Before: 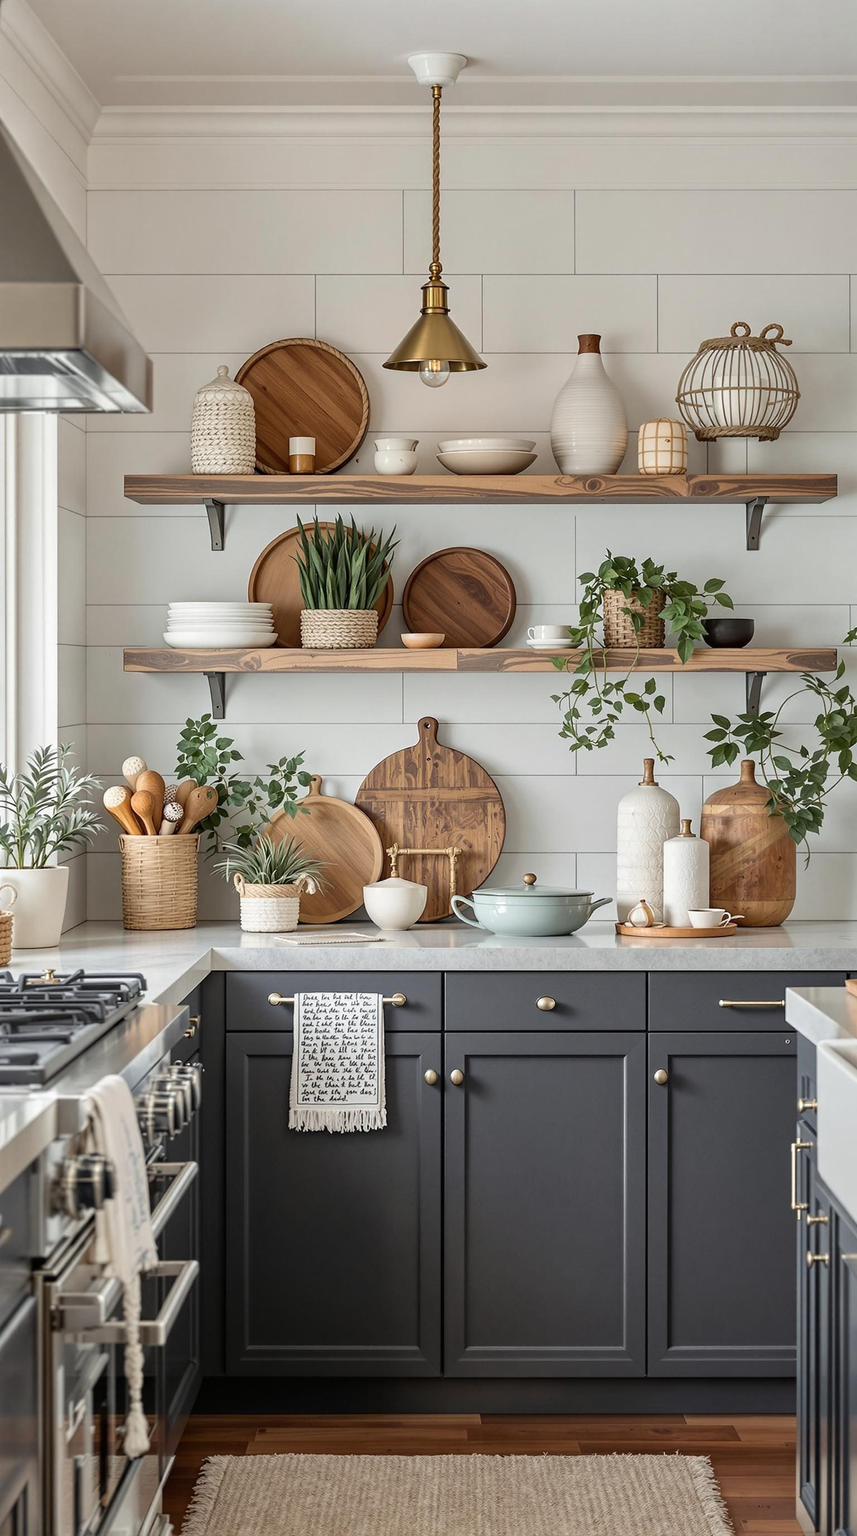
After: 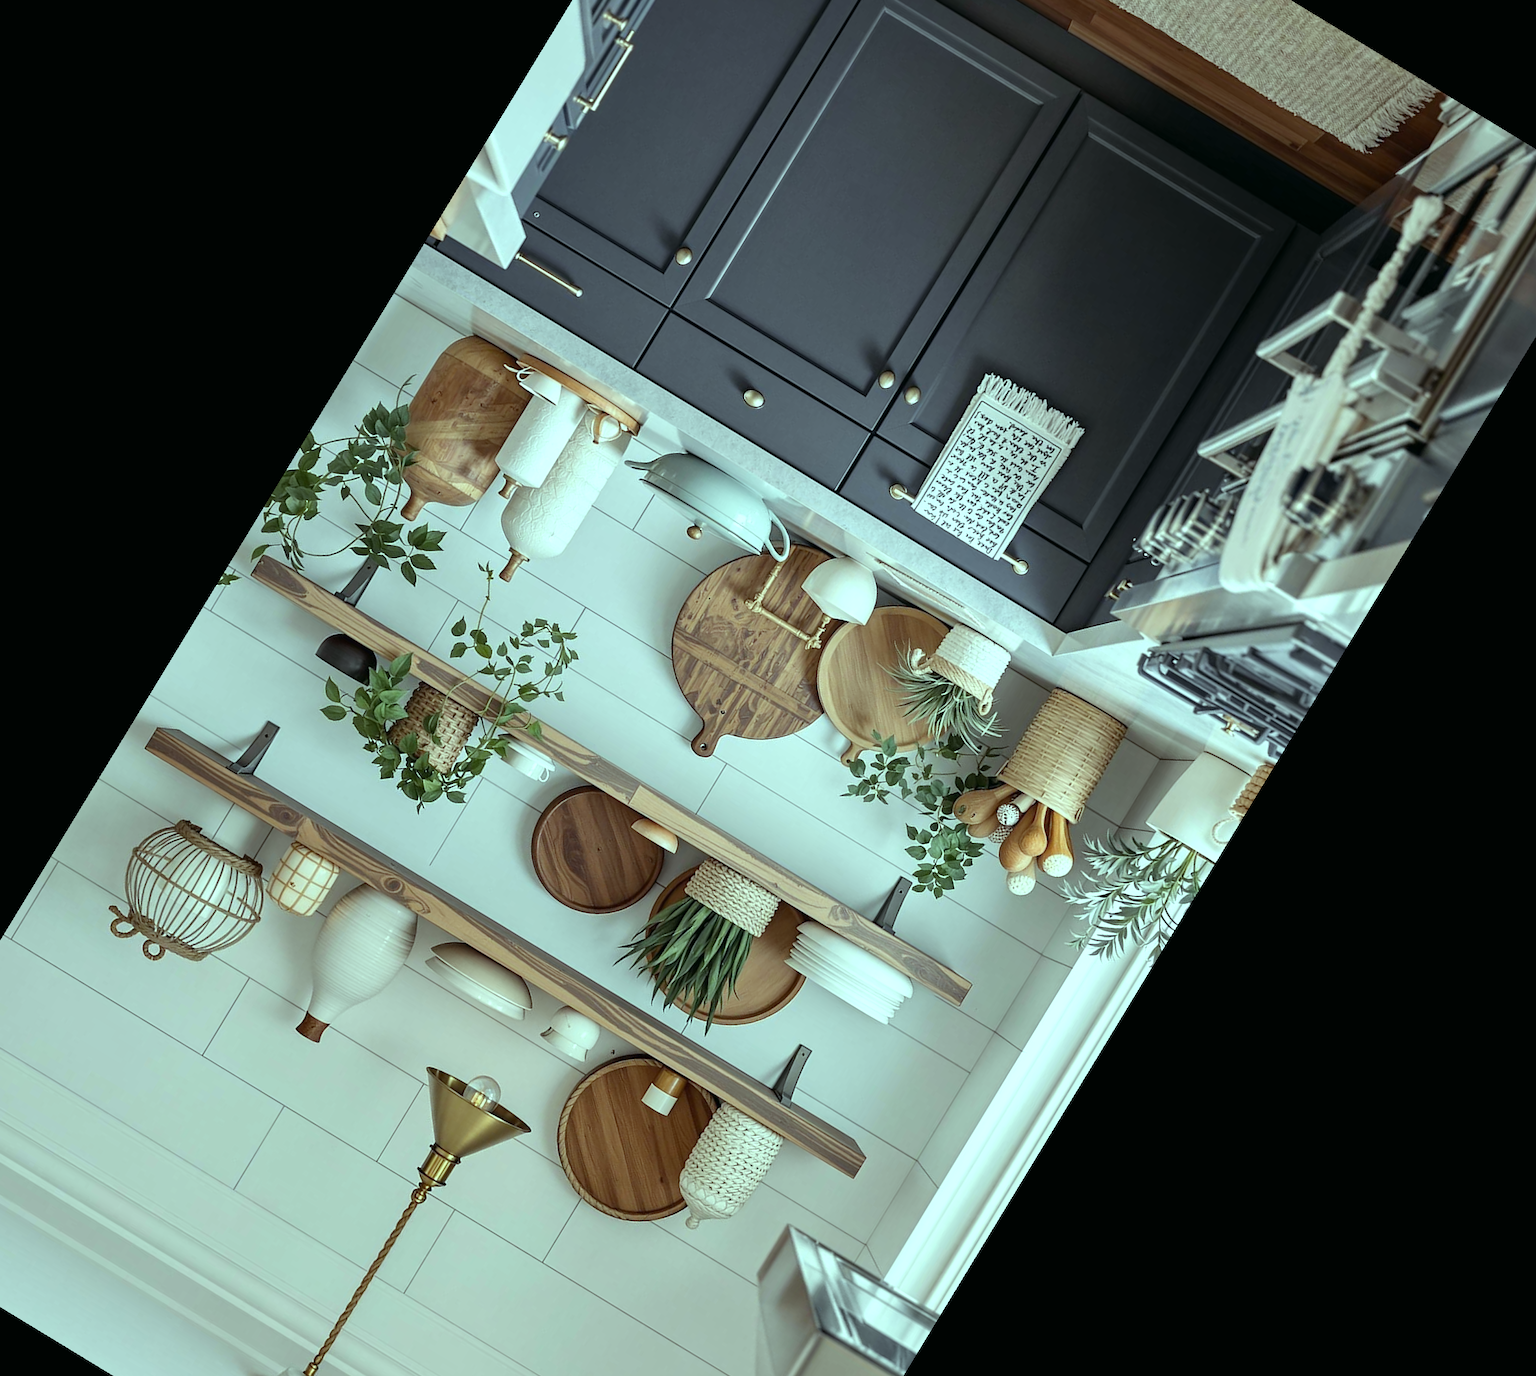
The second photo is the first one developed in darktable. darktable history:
crop and rotate: angle 148.68°, left 9.111%, top 15.603%, right 4.588%, bottom 17.041%
color balance: mode lift, gamma, gain (sRGB), lift [0.997, 0.979, 1.021, 1.011], gamma [1, 1.084, 0.916, 0.998], gain [1, 0.87, 1.13, 1.101], contrast 4.55%, contrast fulcrum 38.24%, output saturation 104.09%
white balance: emerald 1
